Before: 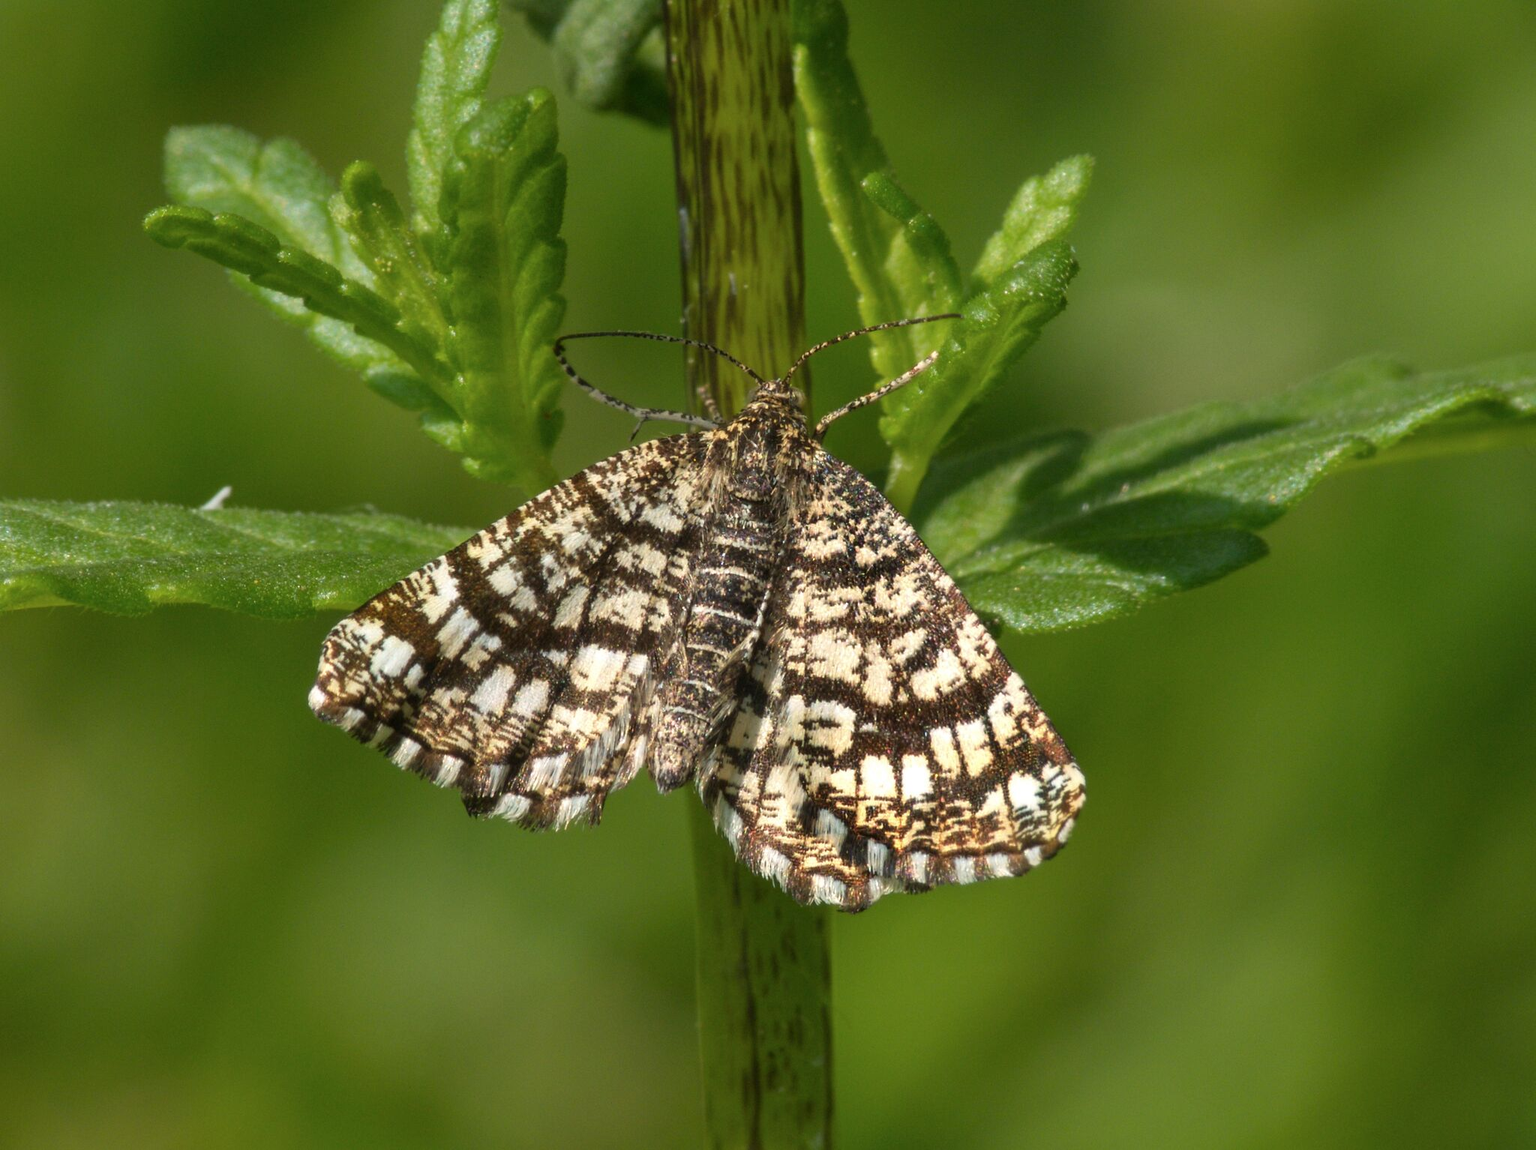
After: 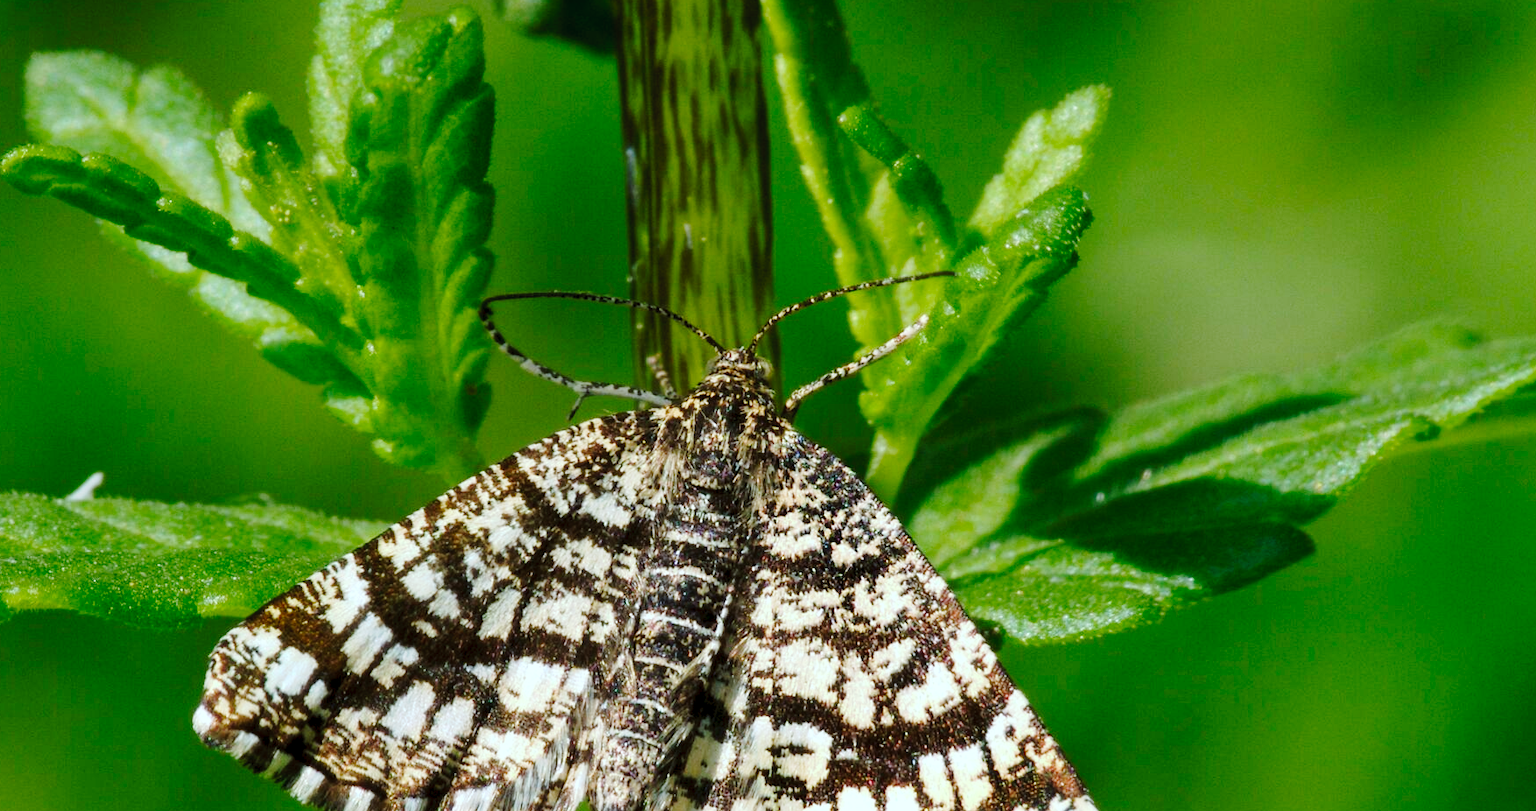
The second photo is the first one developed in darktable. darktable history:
crop and rotate: left 9.345%, top 7.22%, right 4.982%, bottom 32.331%
tone curve: curves: ch0 [(0, 0) (0.003, 0.023) (0.011, 0.029) (0.025, 0.037) (0.044, 0.047) (0.069, 0.057) (0.1, 0.075) (0.136, 0.103) (0.177, 0.145) (0.224, 0.193) (0.277, 0.266) (0.335, 0.362) (0.399, 0.473) (0.468, 0.569) (0.543, 0.655) (0.623, 0.73) (0.709, 0.804) (0.801, 0.874) (0.898, 0.924) (1, 1)], preserve colors none
white balance: emerald 1
exposure: black level correction 0.009, exposure 0.014 EV, compensate highlight preservation false
color calibration: illuminant F (fluorescent), F source F9 (Cool White Deluxe 4150 K) – high CRI, x 0.374, y 0.373, temperature 4158.34 K
